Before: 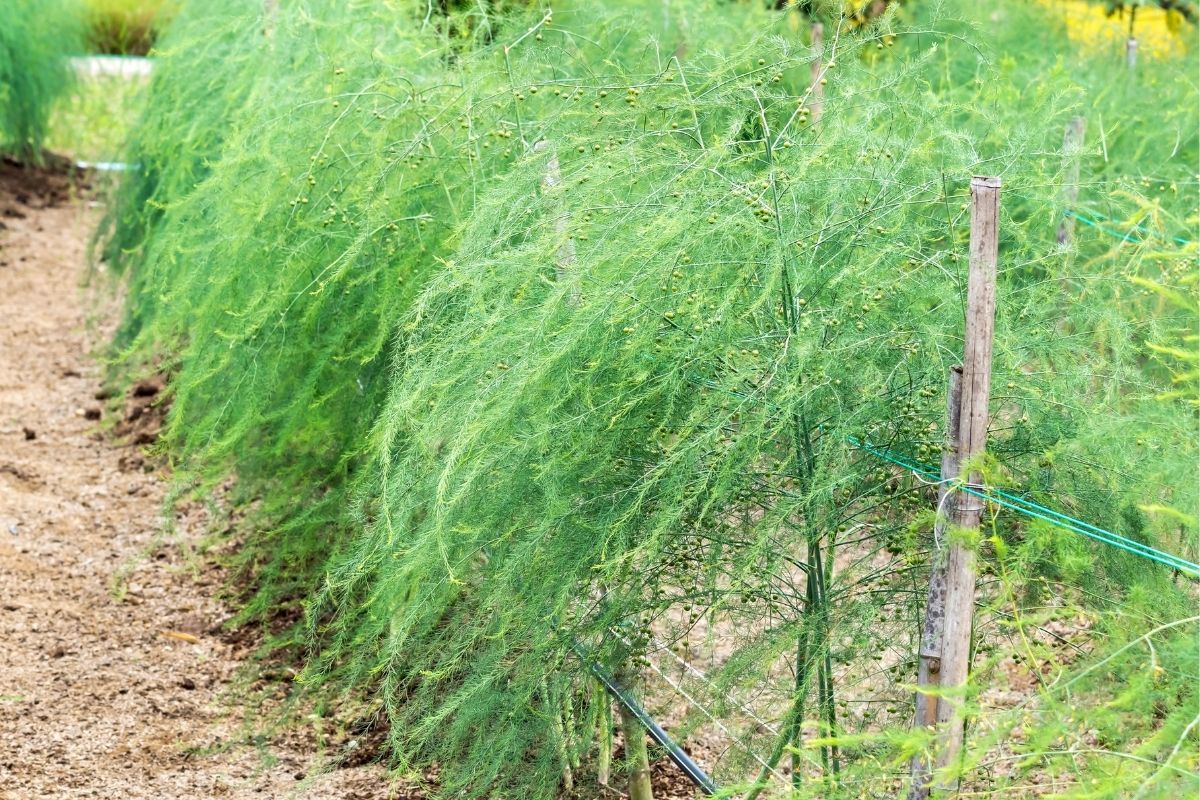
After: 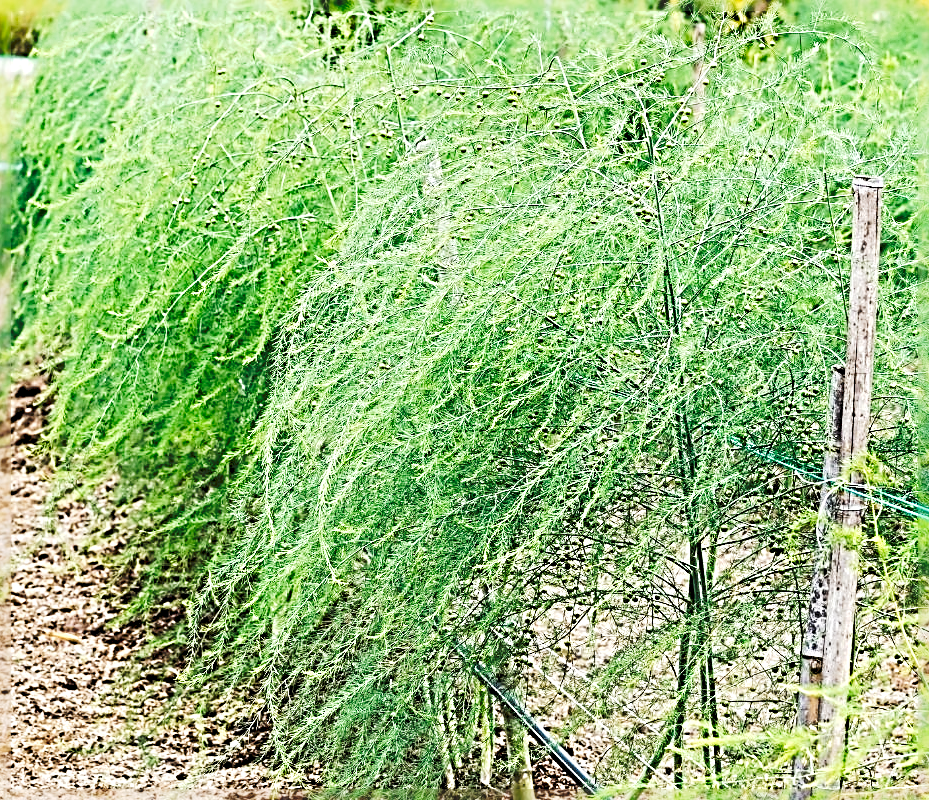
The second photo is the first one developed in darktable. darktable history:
crop: left 9.88%, right 12.664%
tone curve: curves: ch0 [(0, 0) (0.003, 0.077) (0.011, 0.079) (0.025, 0.085) (0.044, 0.095) (0.069, 0.109) (0.1, 0.124) (0.136, 0.142) (0.177, 0.169) (0.224, 0.207) (0.277, 0.267) (0.335, 0.347) (0.399, 0.442) (0.468, 0.54) (0.543, 0.635) (0.623, 0.726) (0.709, 0.813) (0.801, 0.882) (0.898, 0.934) (1, 1)], preserve colors none
sharpen: radius 4.001, amount 2
